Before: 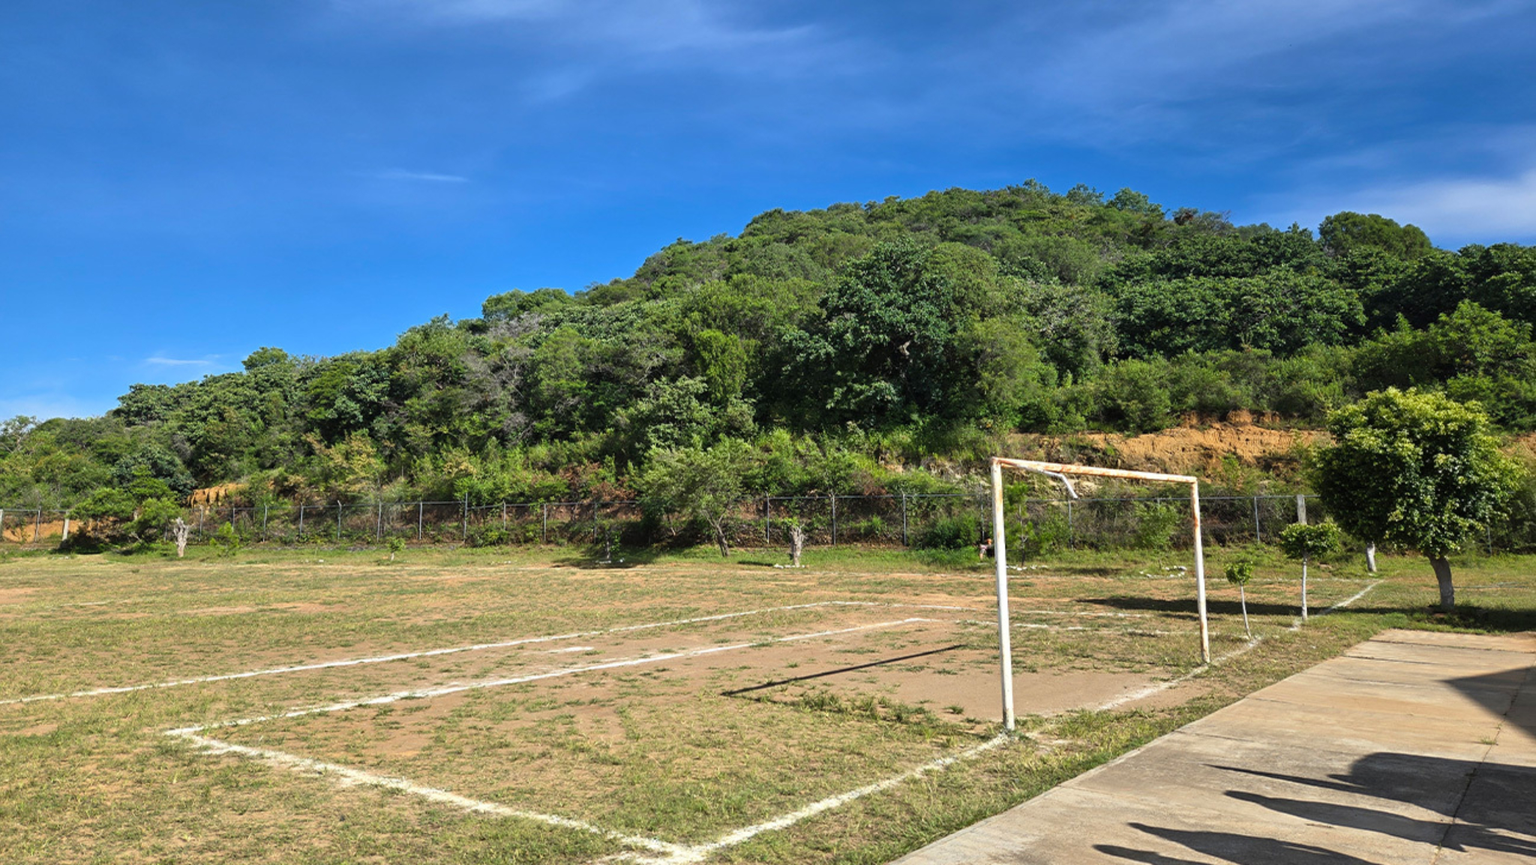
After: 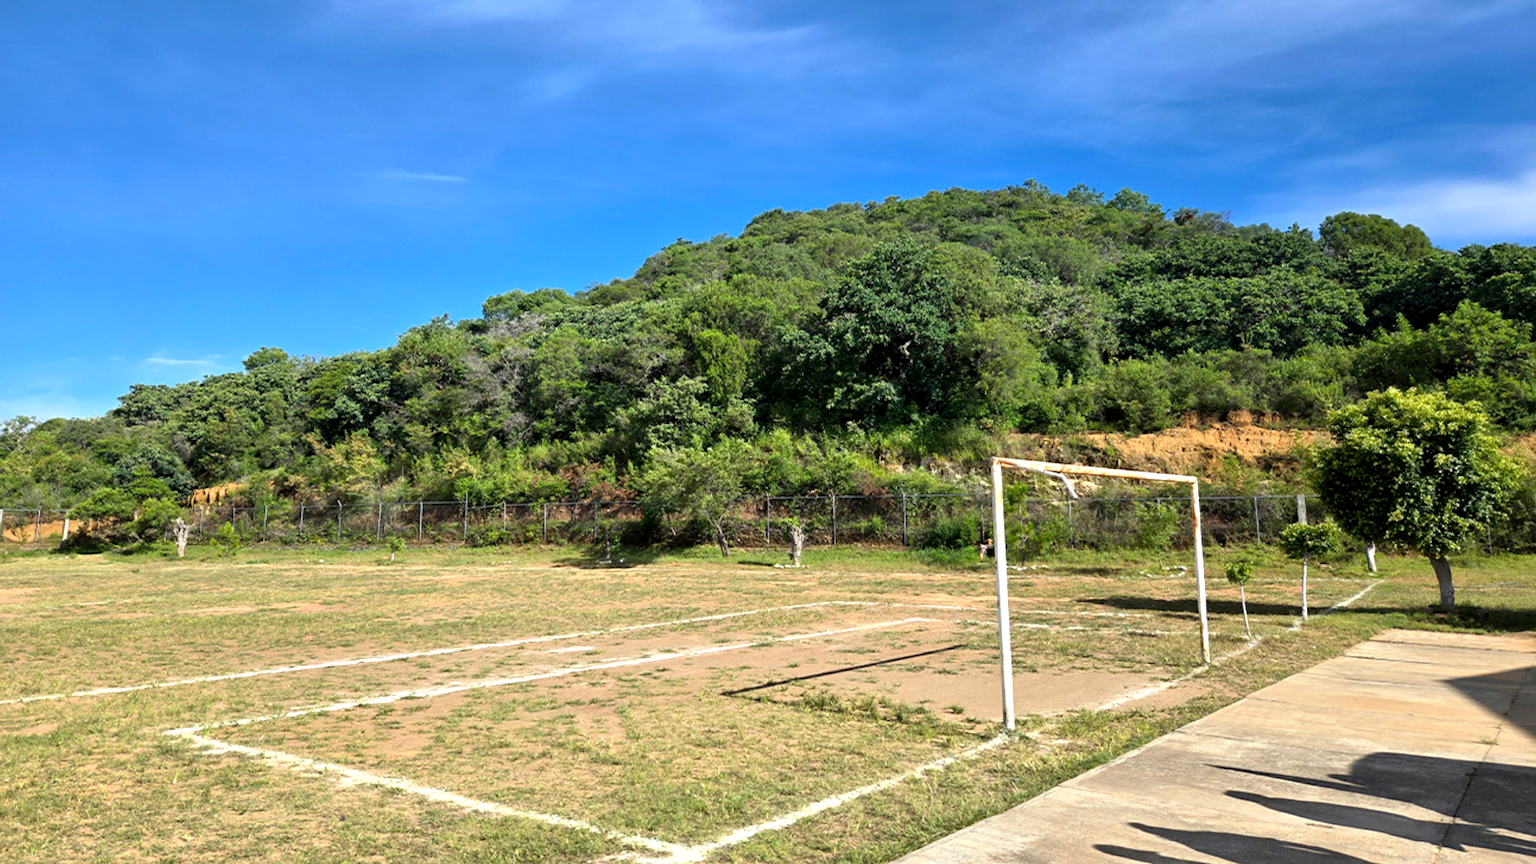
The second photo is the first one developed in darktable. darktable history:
exposure: black level correction 0.005, exposure 0.417 EV, compensate highlight preservation false
tone equalizer: on, module defaults
